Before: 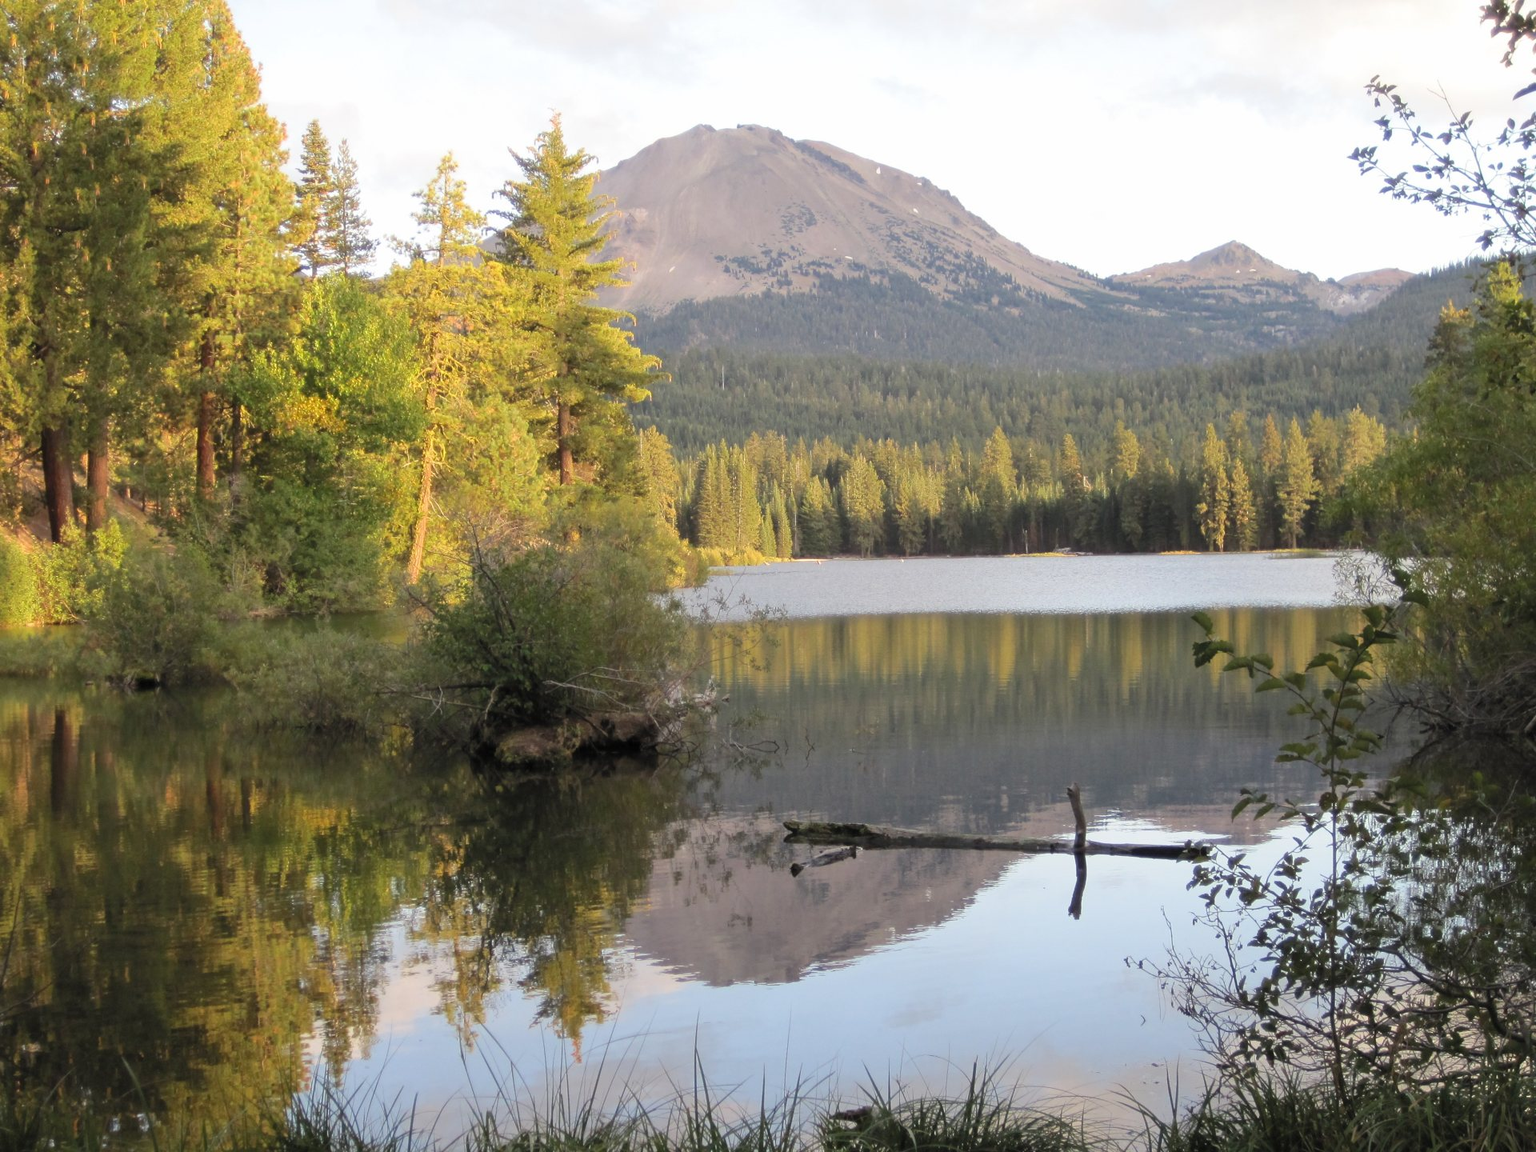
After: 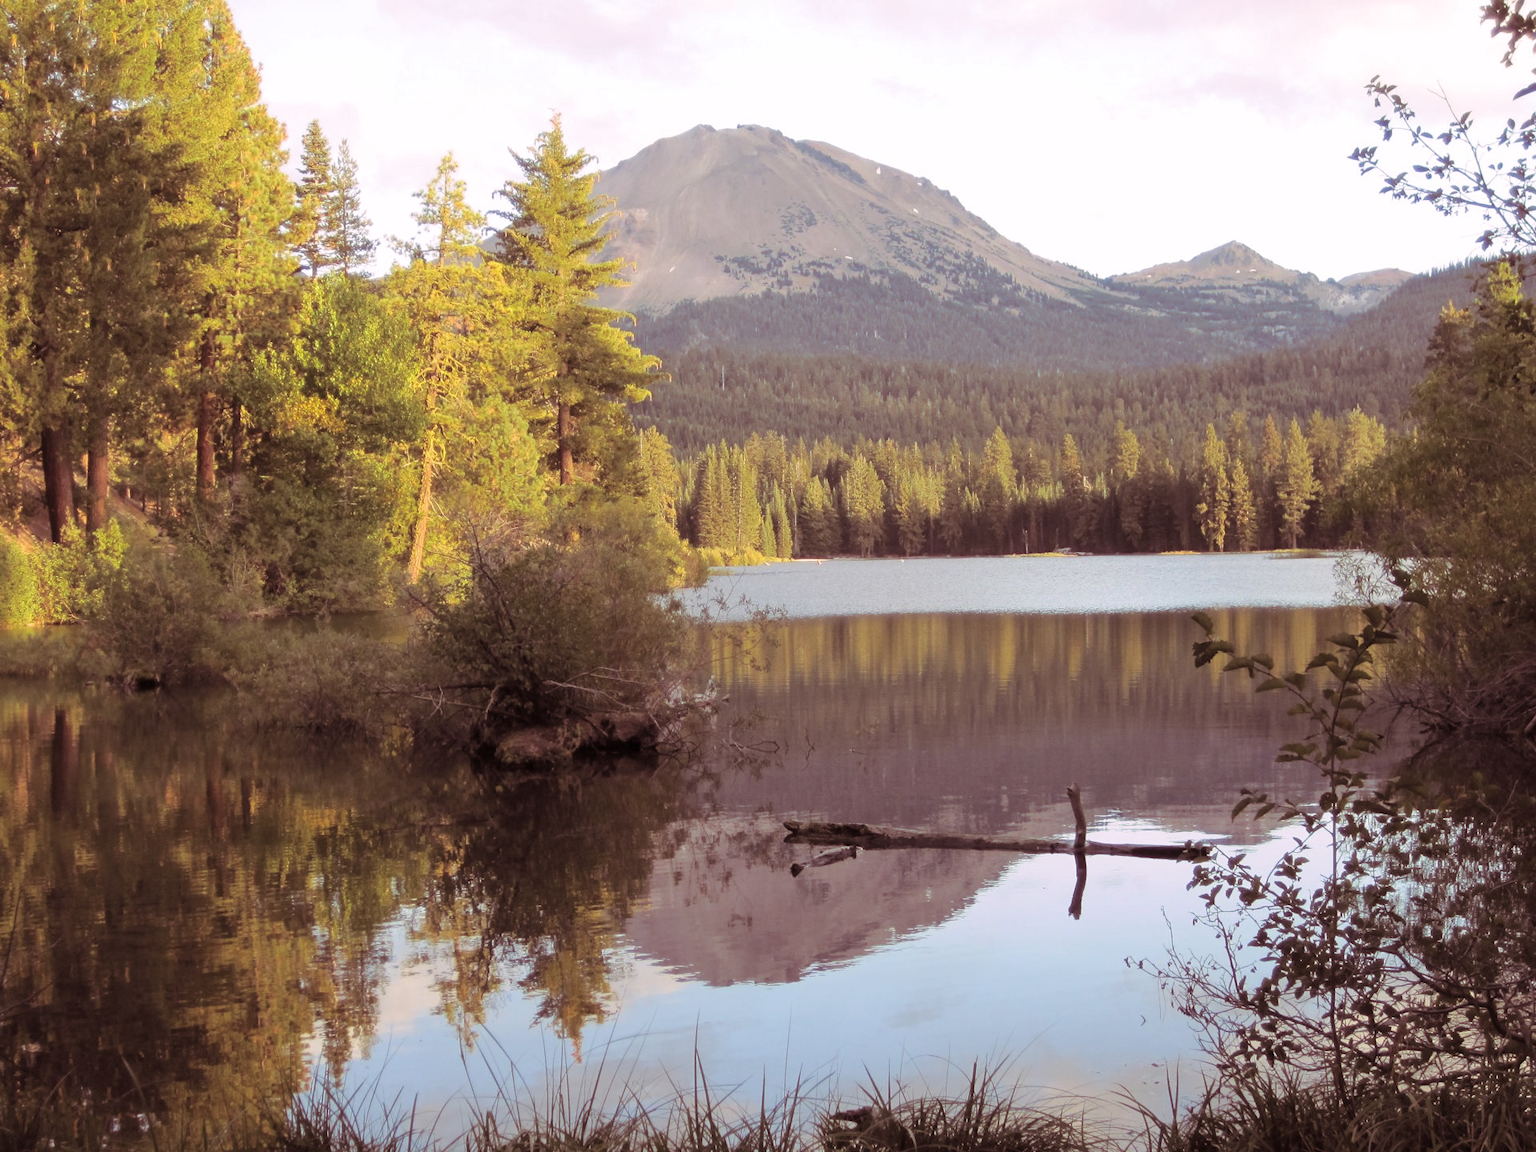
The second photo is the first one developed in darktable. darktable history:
shadows and highlights: radius 334.93, shadows 63.48, highlights 6.06, compress 87.7%, highlights color adjustment 39.73%, soften with gaussian
split-toning: highlights › hue 298.8°, highlights › saturation 0.73, compress 41.76%
